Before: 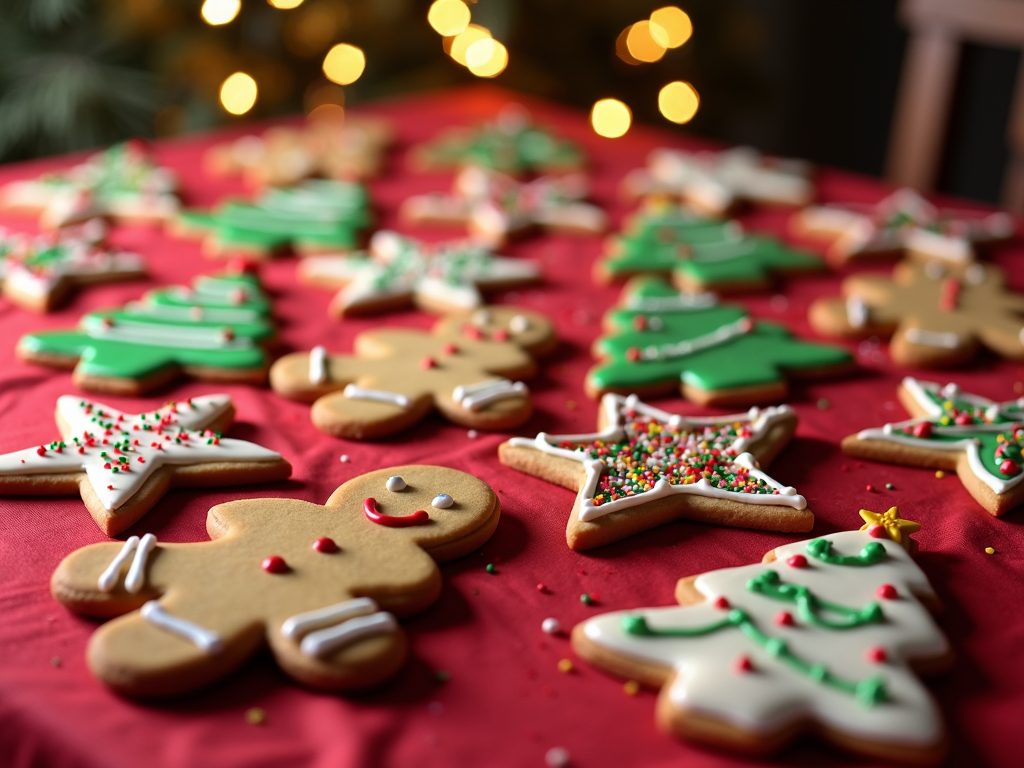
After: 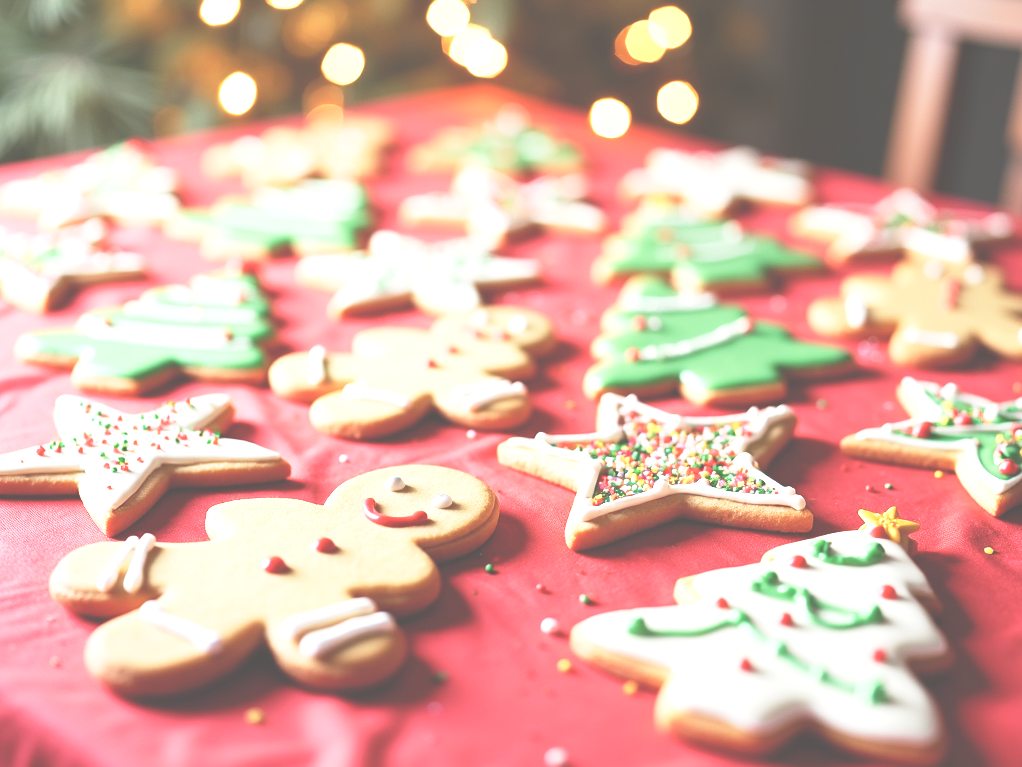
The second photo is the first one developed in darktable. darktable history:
exposure: black level correction -0.023, exposure 1.397 EV, compensate highlight preservation false
crop and rotate: left 0.126%
base curve: curves: ch0 [(0, 0) (0.028, 0.03) (0.121, 0.232) (0.46, 0.748) (0.859, 0.968) (1, 1)], preserve colors none
